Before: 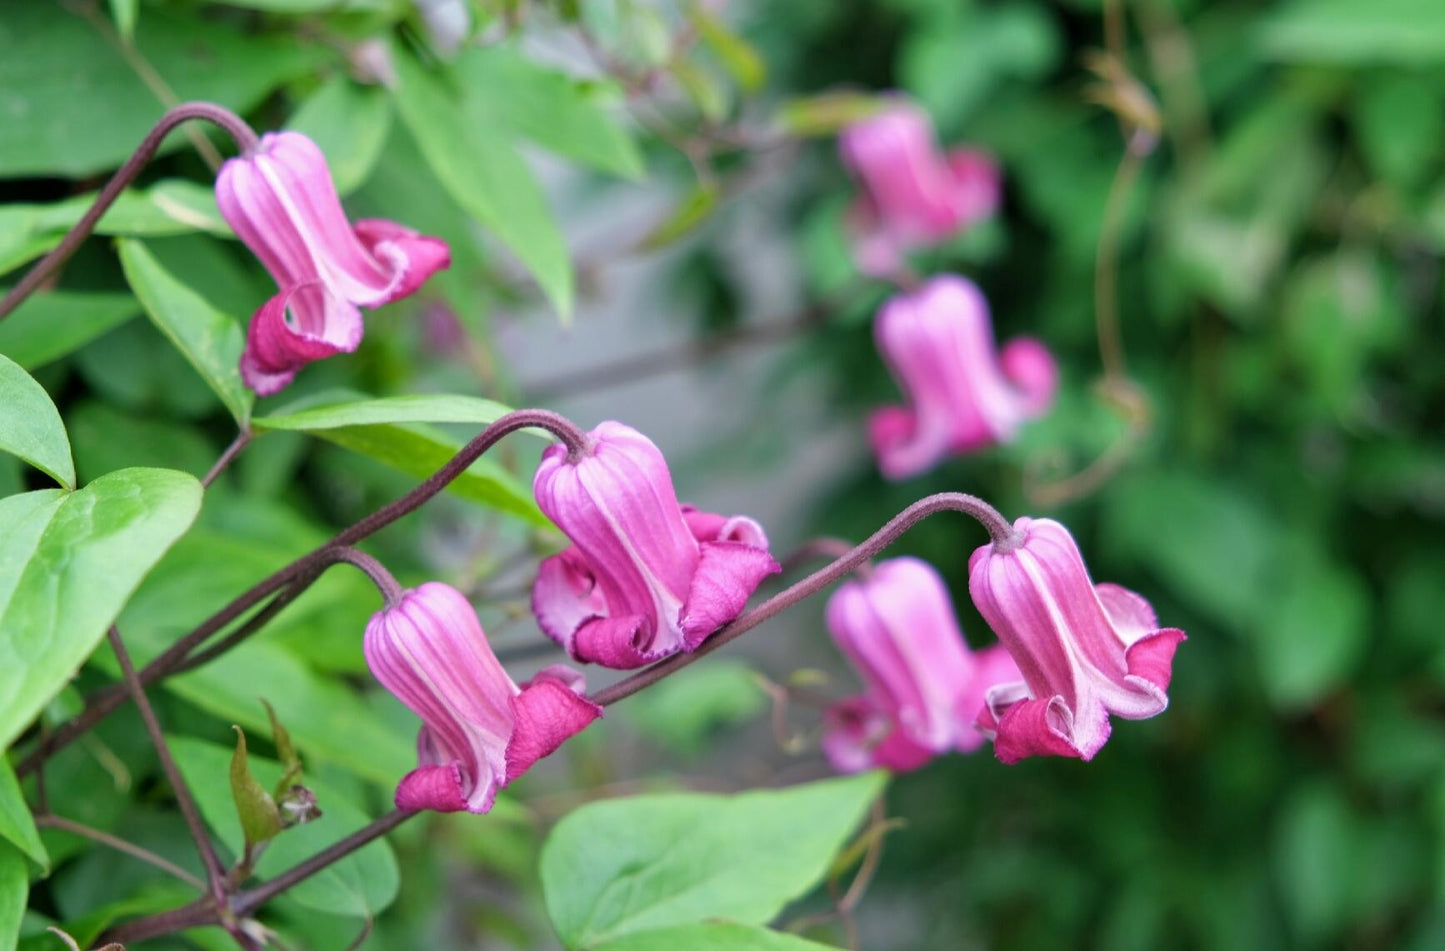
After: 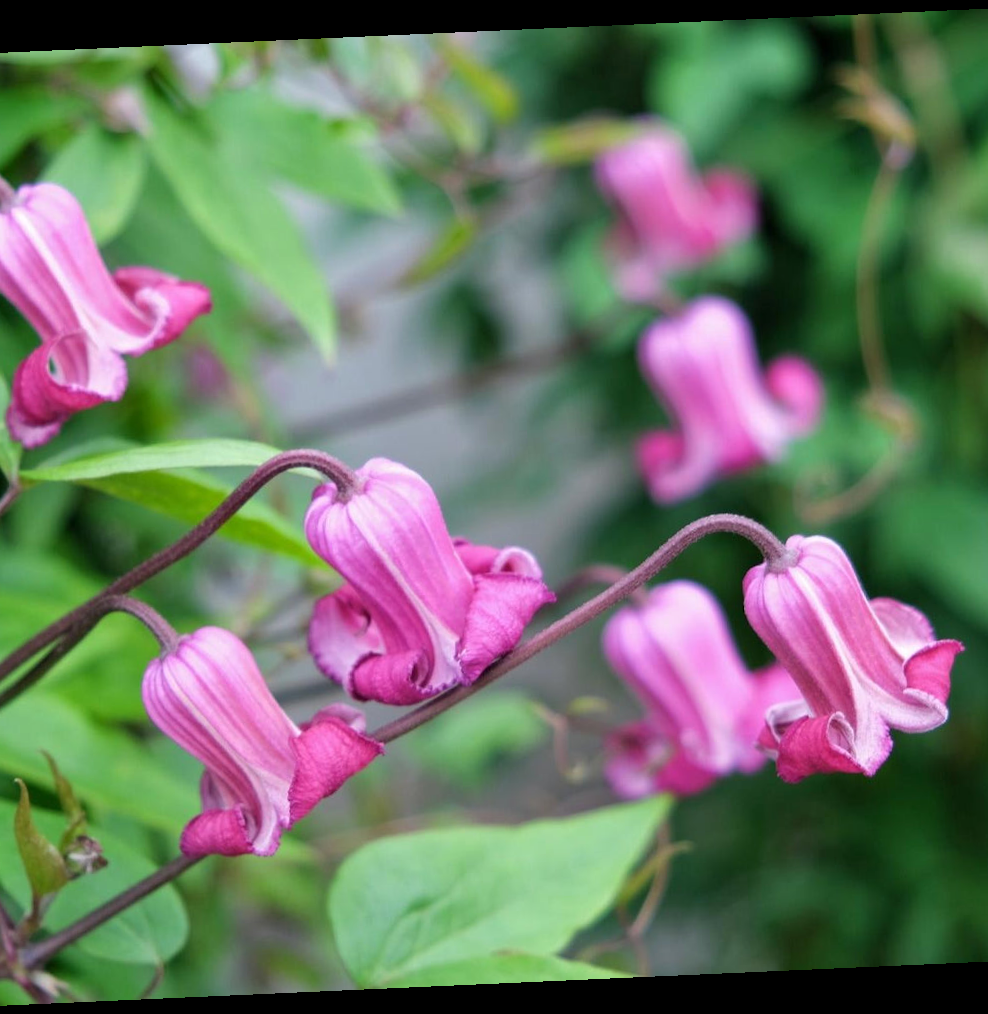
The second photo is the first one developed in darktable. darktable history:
crop: left 16.899%, right 16.556%
rotate and perspective: rotation -2.56°, automatic cropping off
